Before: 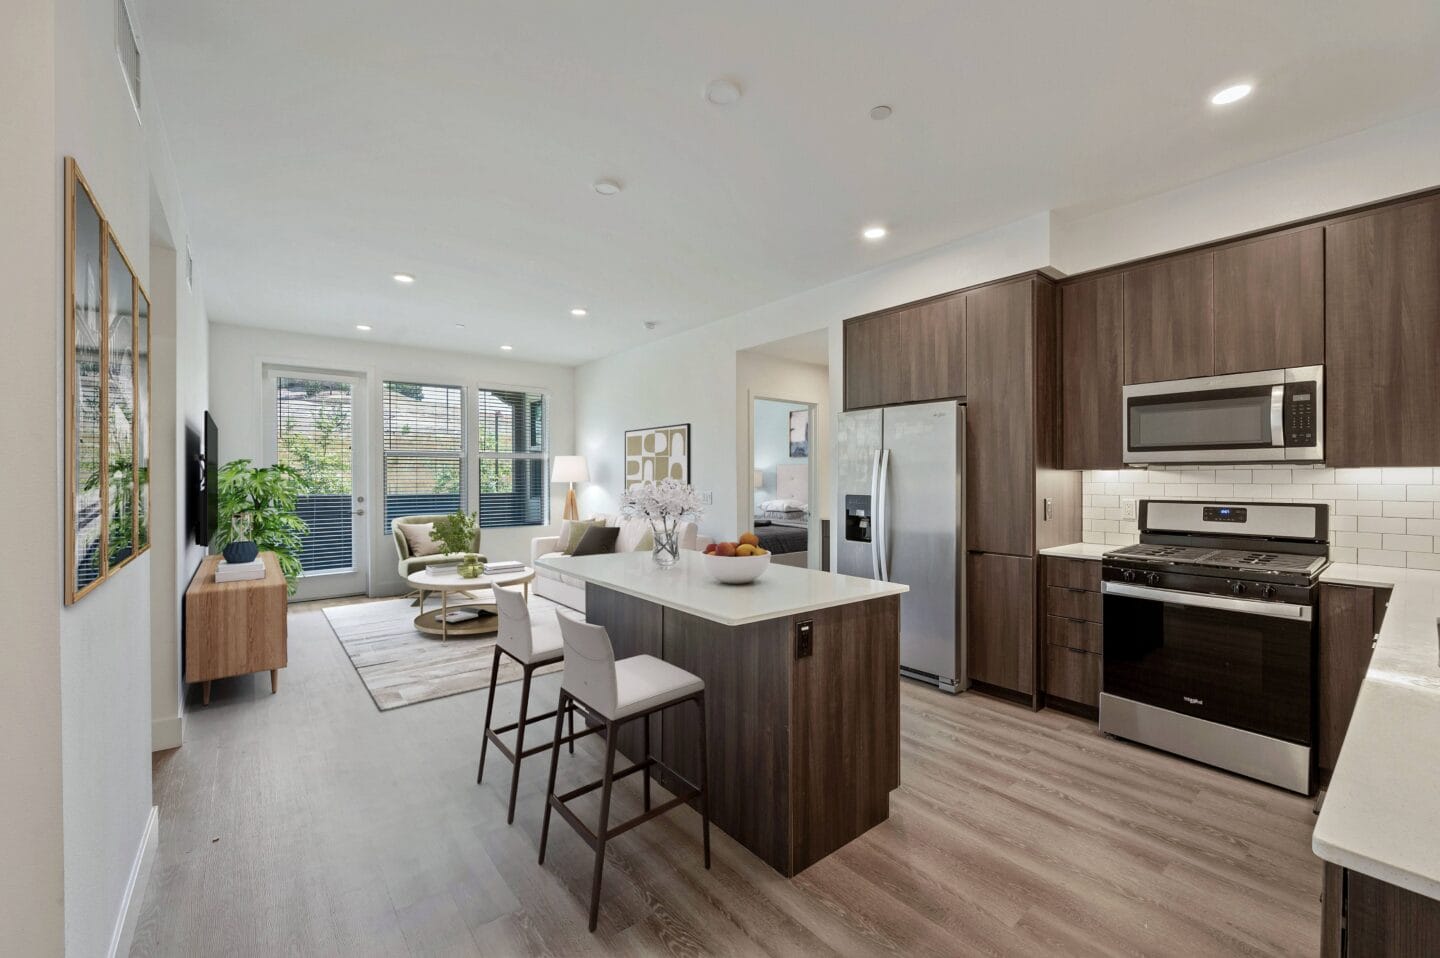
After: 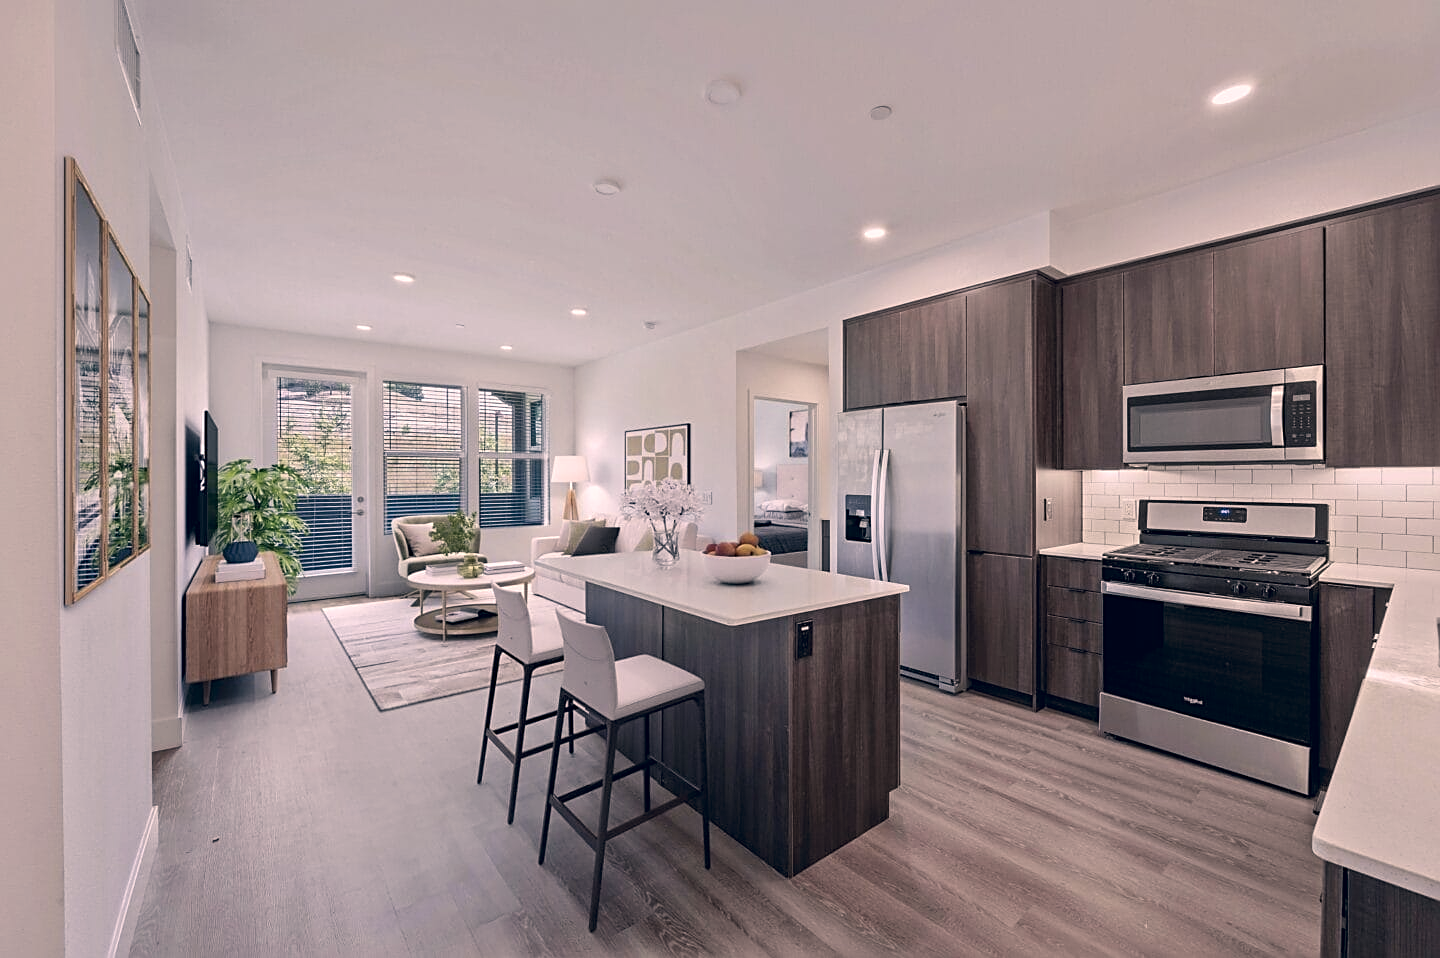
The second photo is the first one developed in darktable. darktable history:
sharpen: on, module defaults
color correction: highlights a* 14.18, highlights b* 5.82, shadows a* -4.99, shadows b* -15.79, saturation 0.837
